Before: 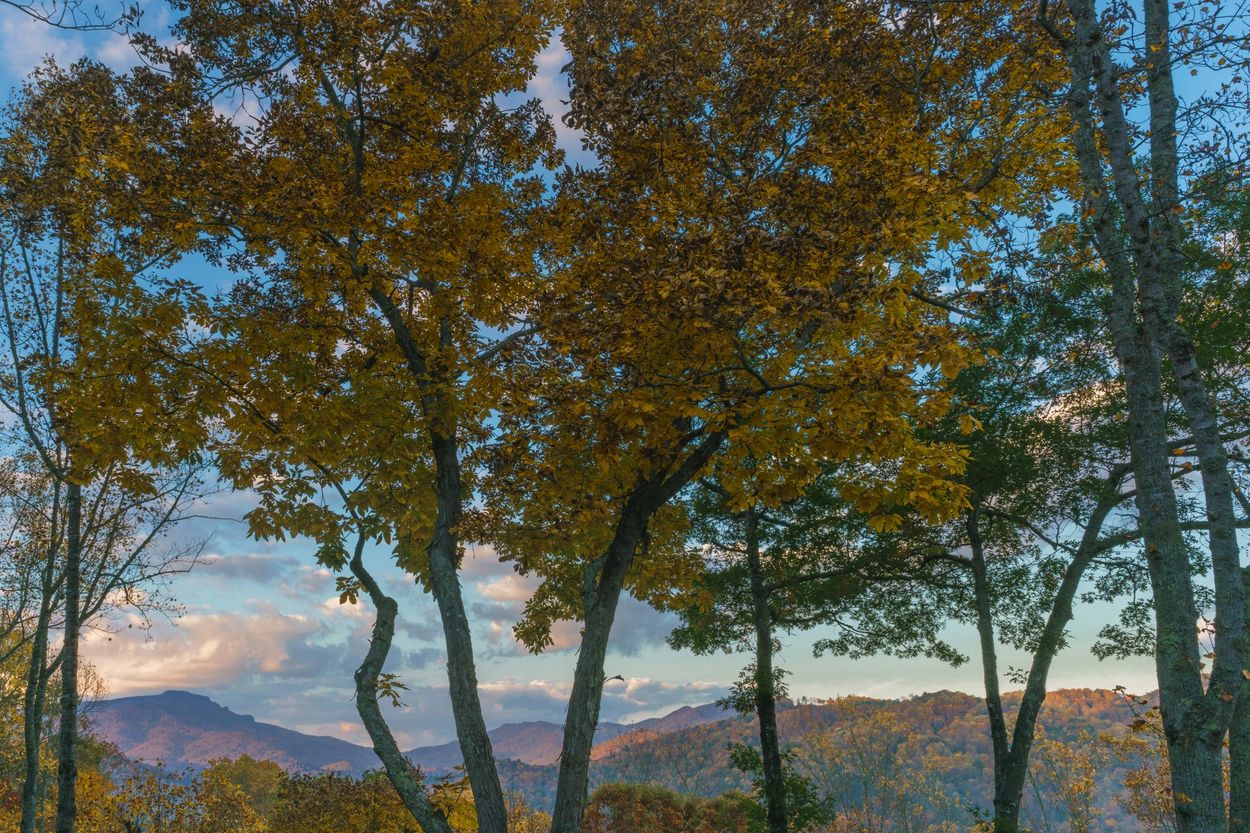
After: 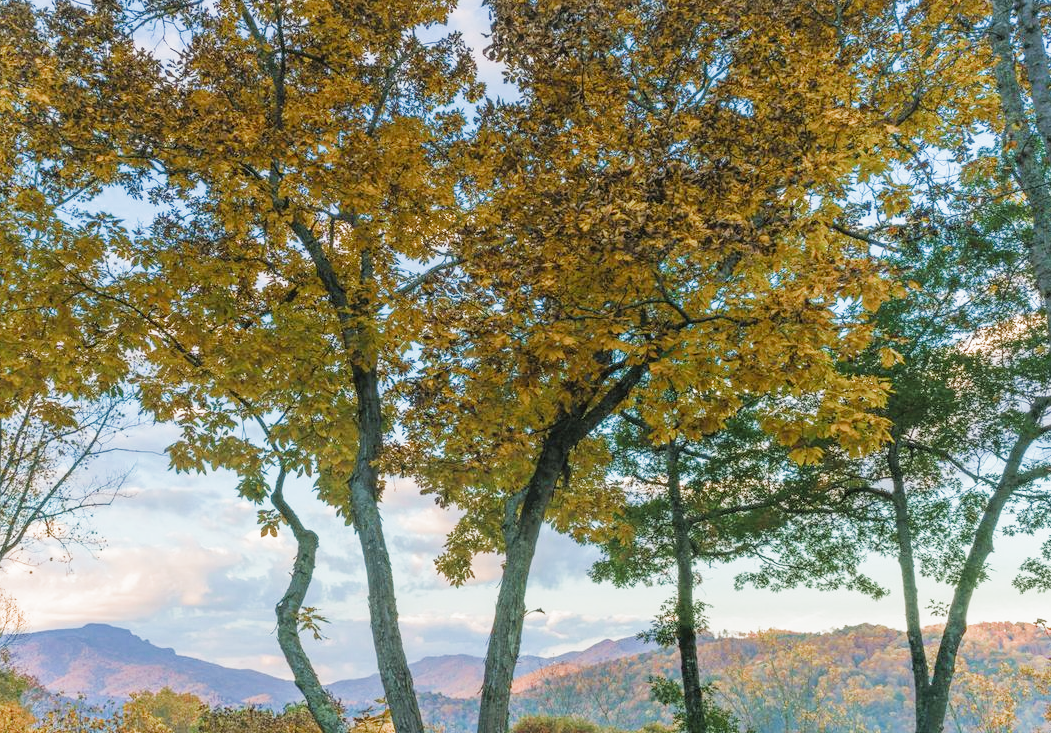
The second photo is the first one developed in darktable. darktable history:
crop: left 6.36%, top 8.118%, right 9.539%, bottom 3.769%
filmic rgb: black relative exposure -7.81 EV, white relative exposure 4.3 EV, hardness 3.85, color science v4 (2020)
exposure: black level correction 0.001, exposure 1.652 EV, compensate highlight preservation false
